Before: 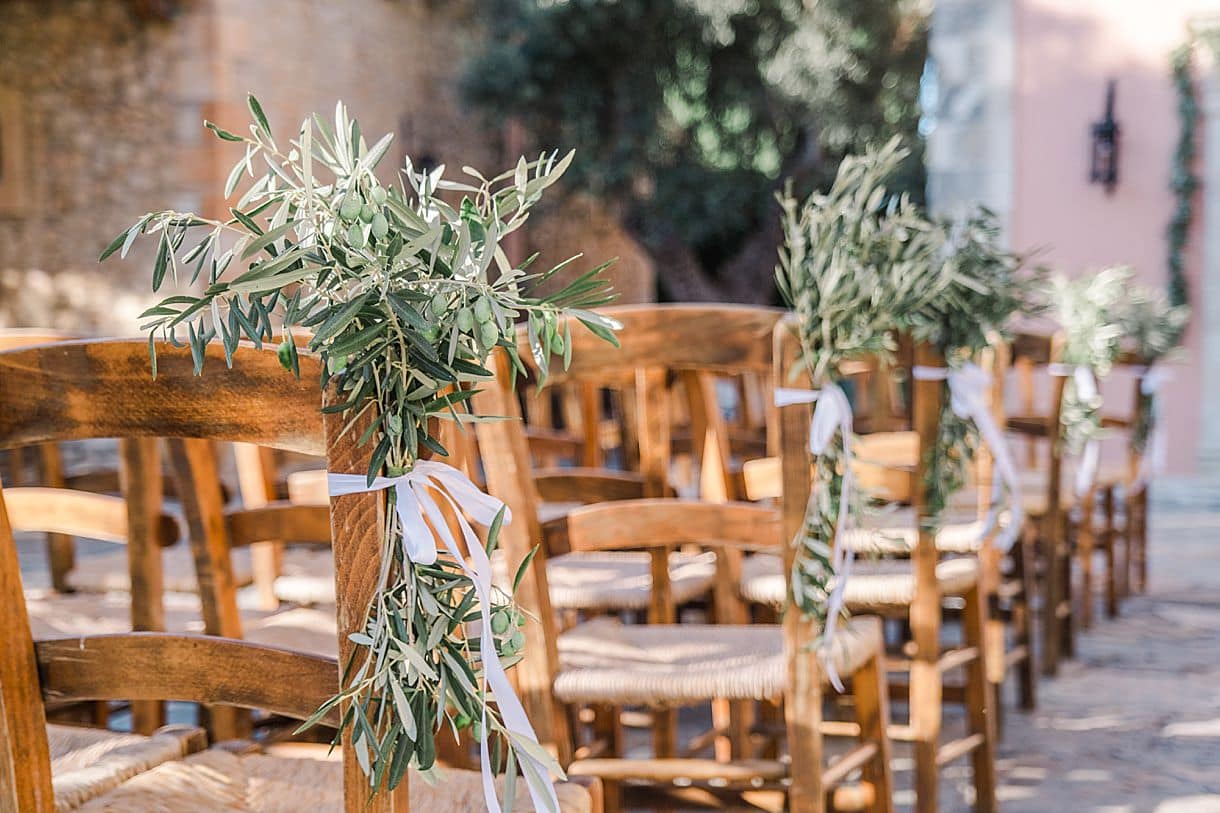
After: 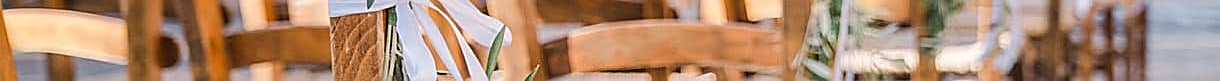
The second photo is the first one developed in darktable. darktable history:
sharpen: on, module defaults
crop and rotate: top 59.084%, bottom 30.916%
